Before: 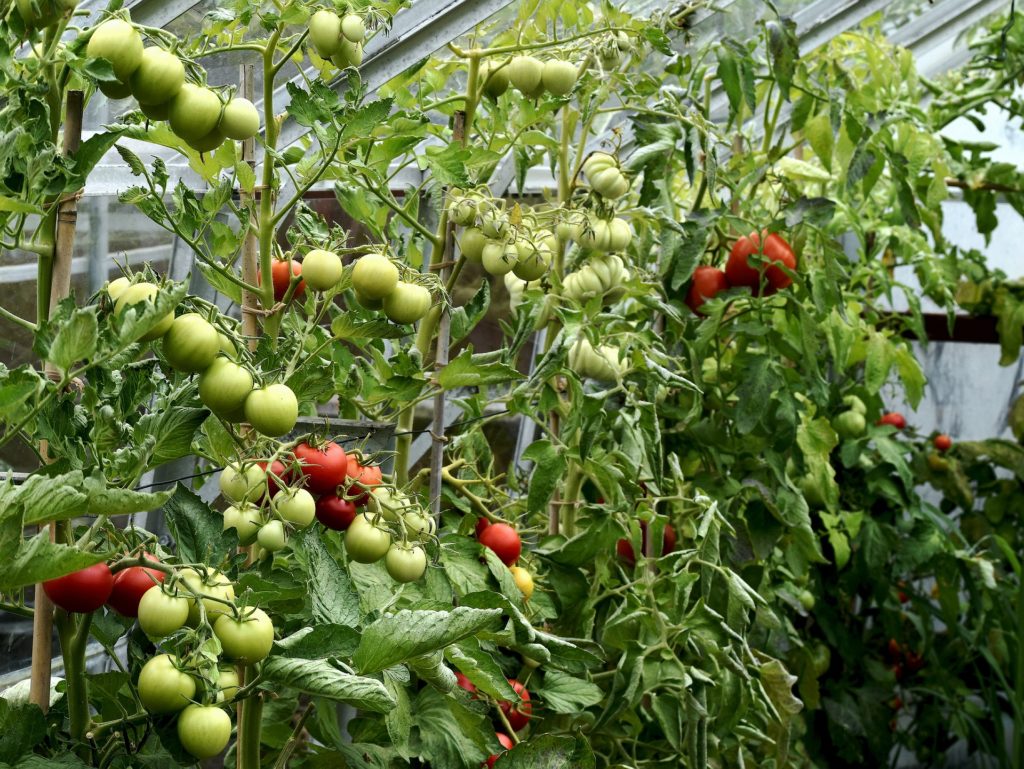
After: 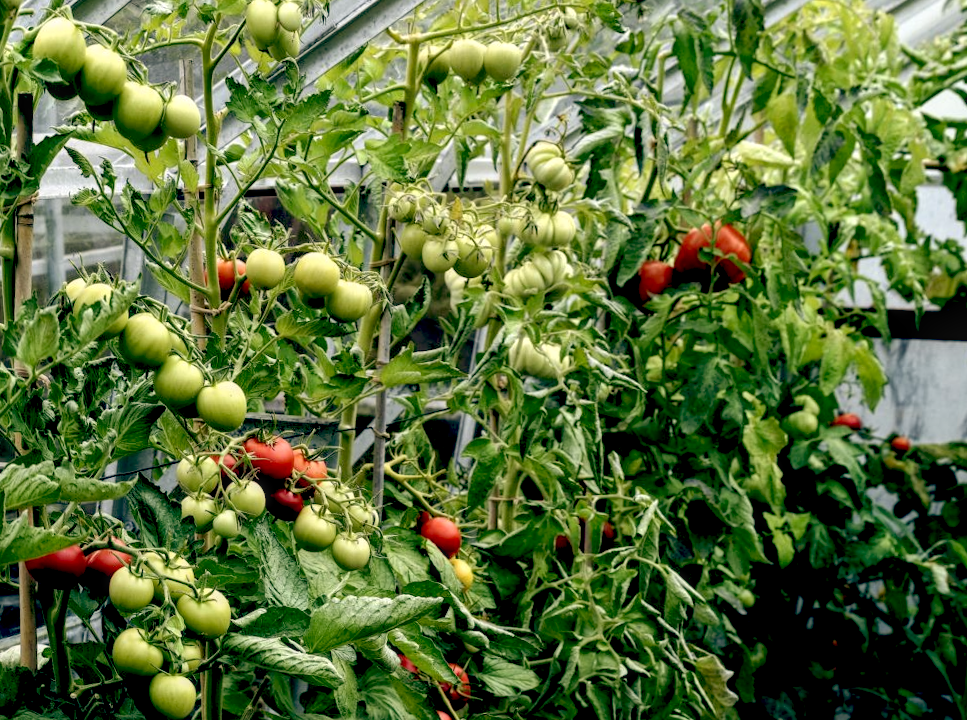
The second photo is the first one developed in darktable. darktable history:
color balance: lift [0.975, 0.993, 1, 1.015], gamma [1.1, 1, 1, 0.945], gain [1, 1.04, 1, 0.95]
local contrast: on, module defaults
rotate and perspective: rotation 0.062°, lens shift (vertical) 0.115, lens shift (horizontal) -0.133, crop left 0.047, crop right 0.94, crop top 0.061, crop bottom 0.94
